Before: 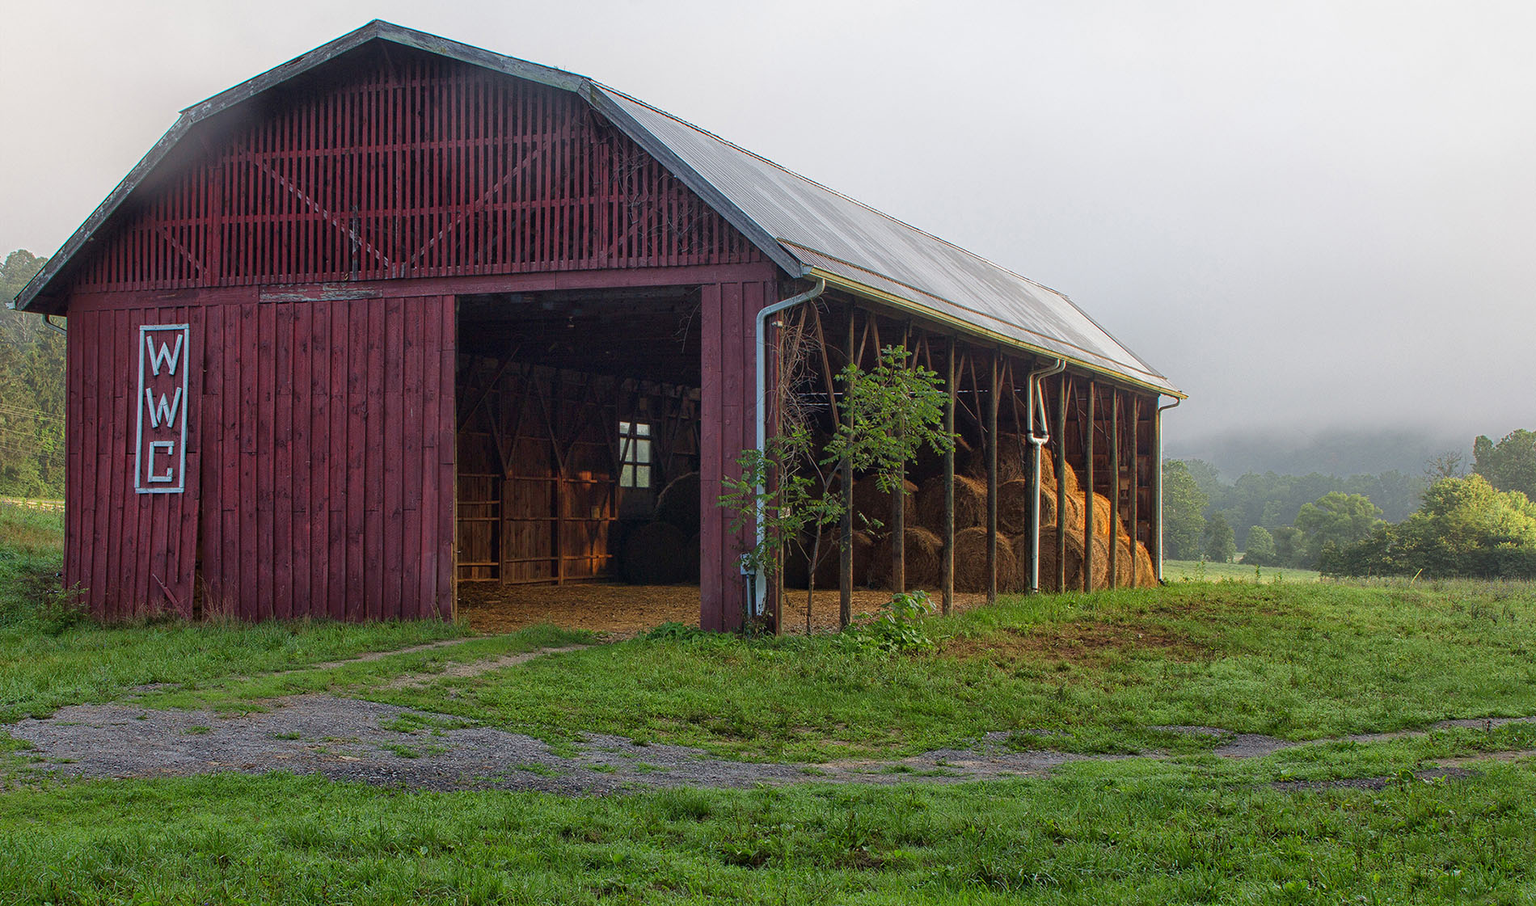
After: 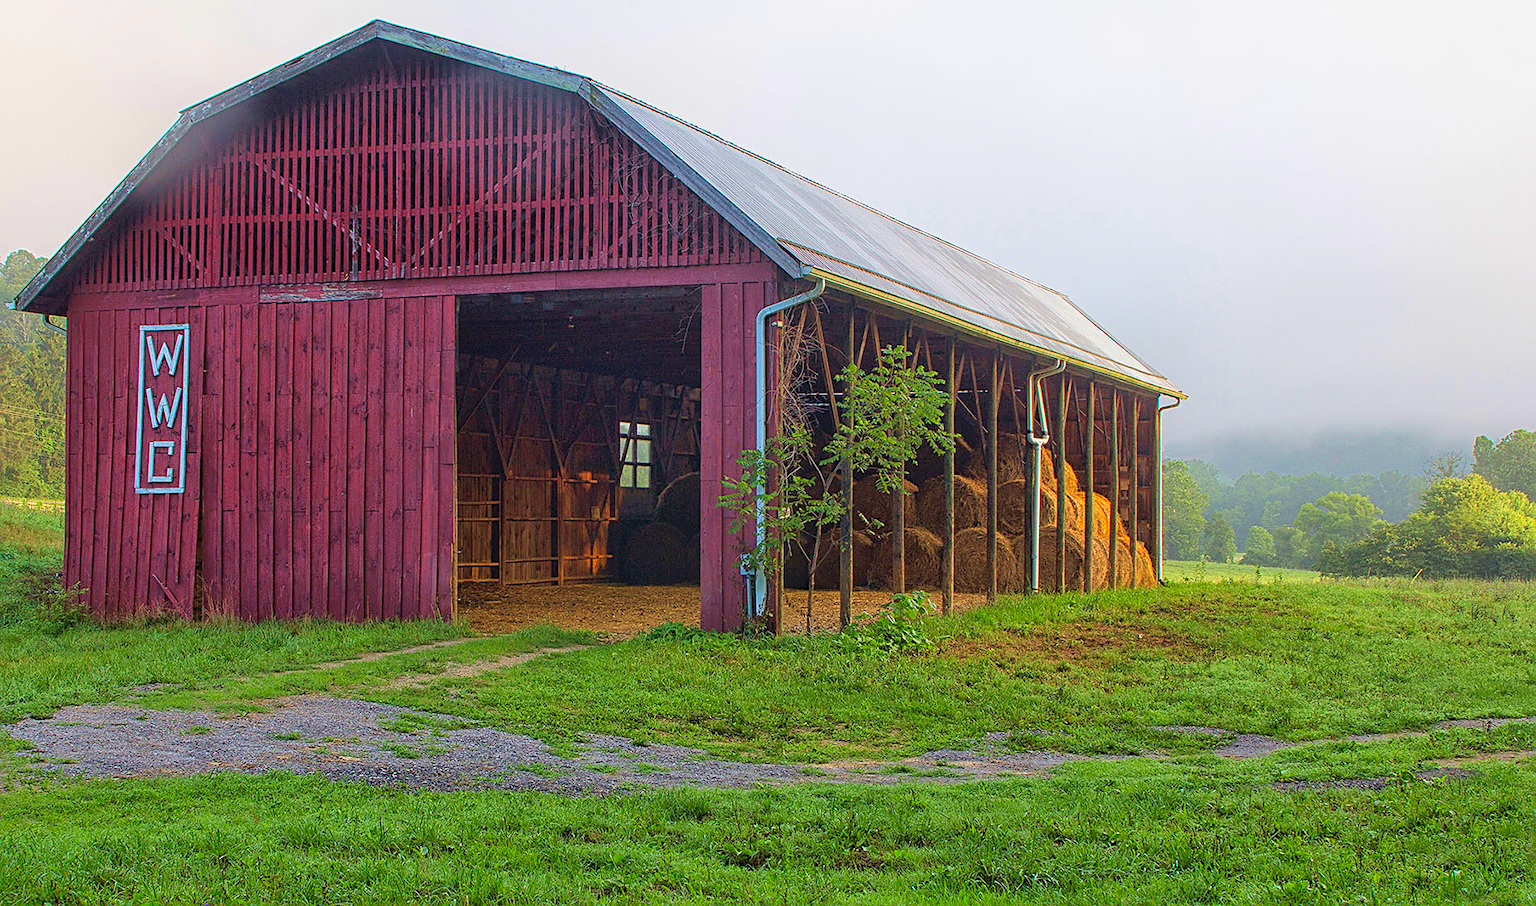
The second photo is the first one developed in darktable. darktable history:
contrast brightness saturation: contrast 0.068, brightness 0.18, saturation 0.407
sharpen: on, module defaults
velvia: strength 39.48%
